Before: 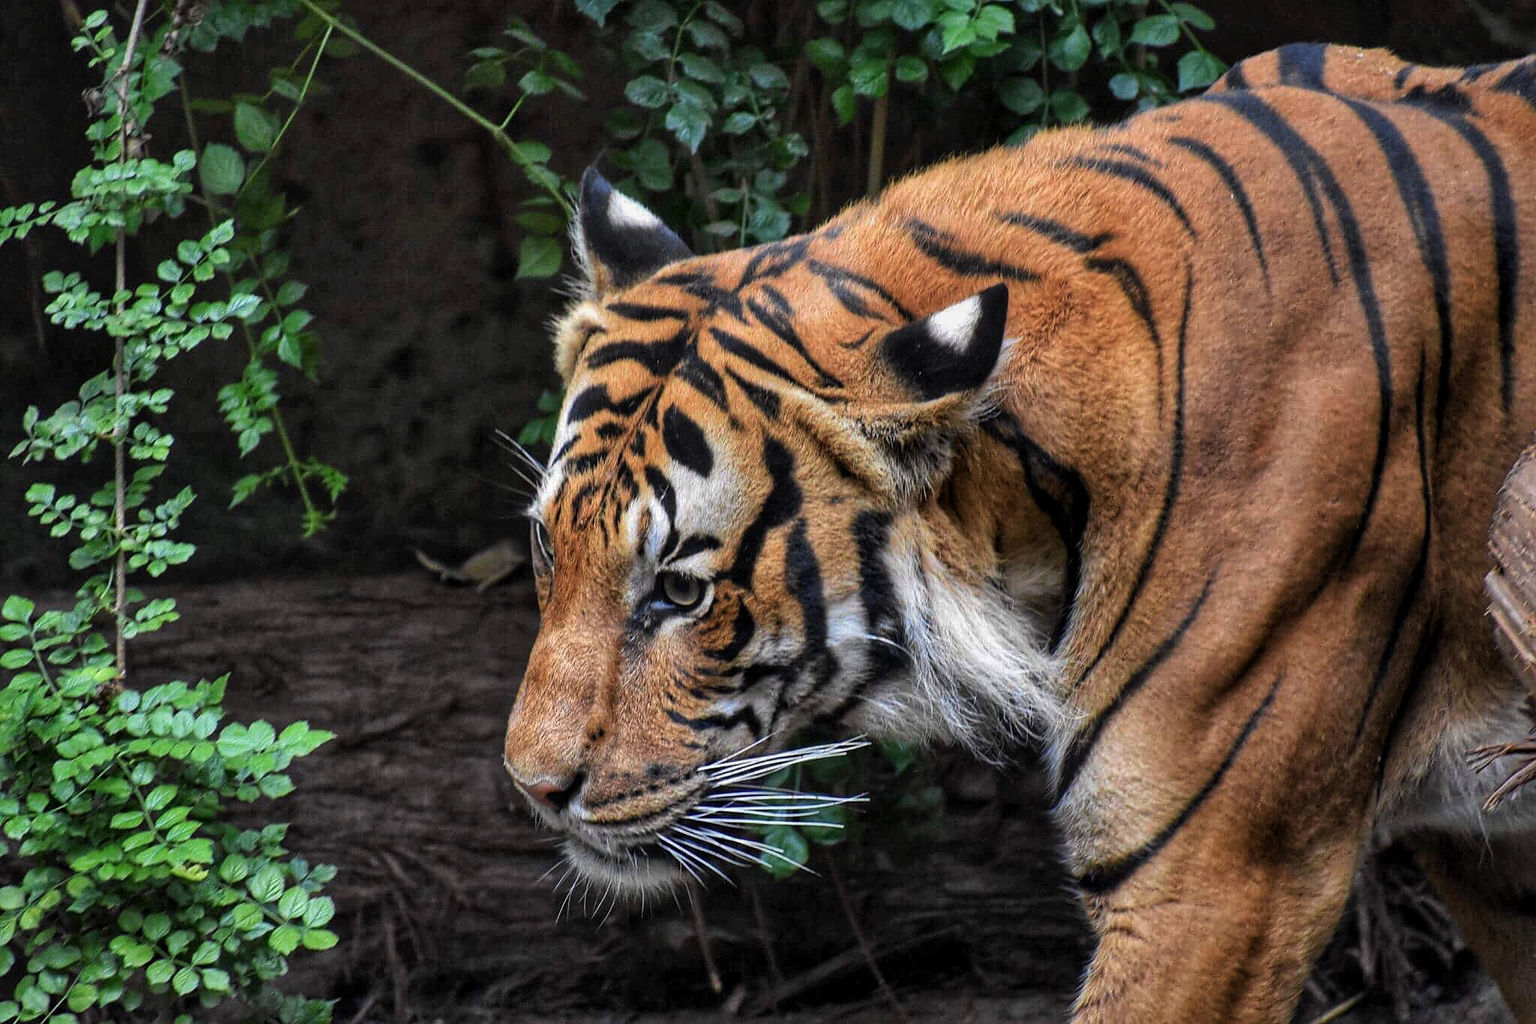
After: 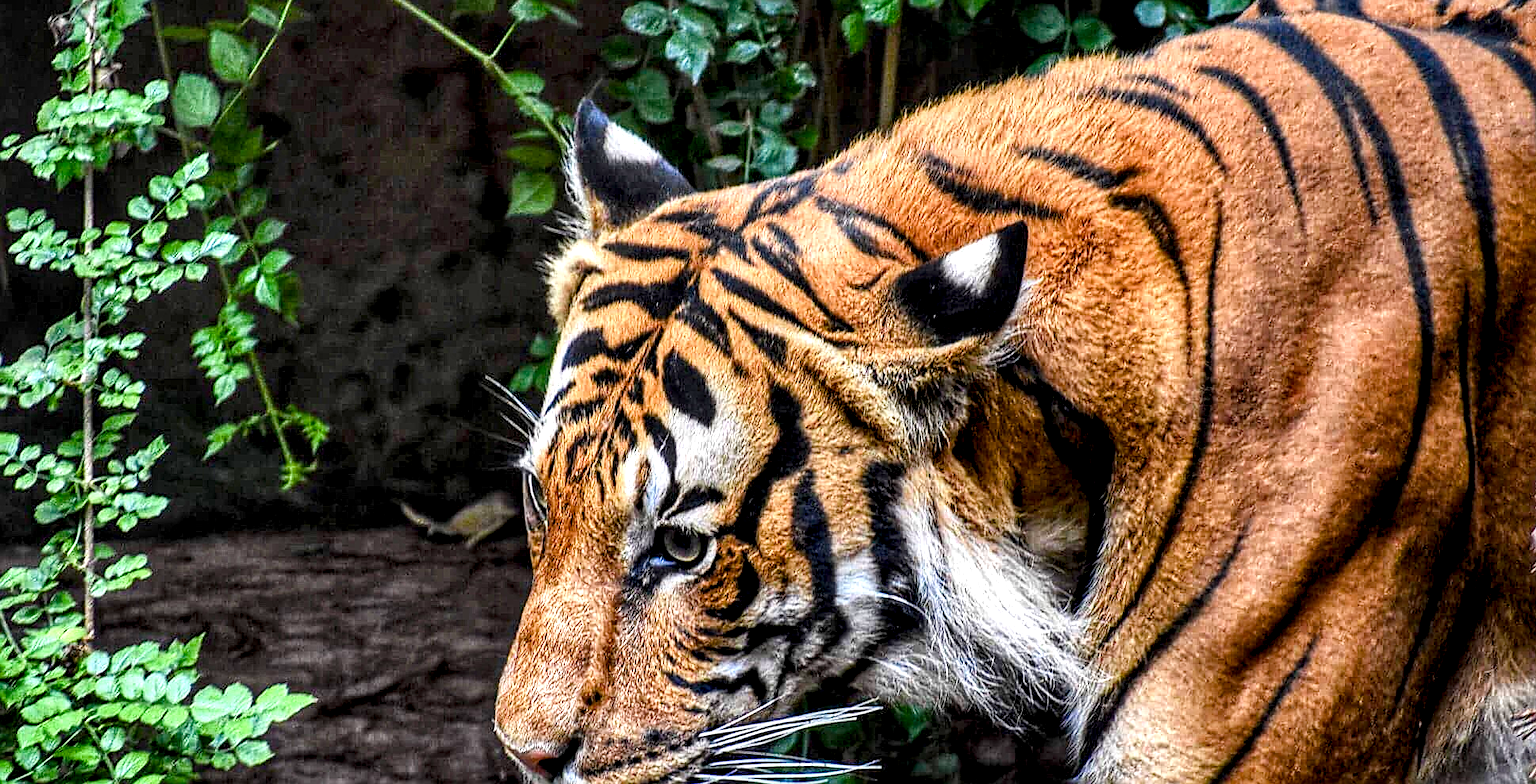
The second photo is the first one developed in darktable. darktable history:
crop: left 2.424%, top 7.257%, right 3.018%, bottom 20.244%
exposure: black level correction 0.001, compensate highlight preservation false
sharpen: radius 2.147, amount 0.386, threshold 0.084
local contrast: highlights 63%, shadows 54%, detail 169%, midtone range 0.521
contrast brightness saturation: contrast 0.197, brightness 0.145, saturation 0.146
color balance rgb: linear chroma grading › global chroma 14.817%, perceptual saturation grading › global saturation 20%, perceptual saturation grading › highlights -50.12%, perceptual saturation grading › shadows 30.304%, global vibrance 10.971%
tone equalizer: mask exposure compensation -0.496 EV
